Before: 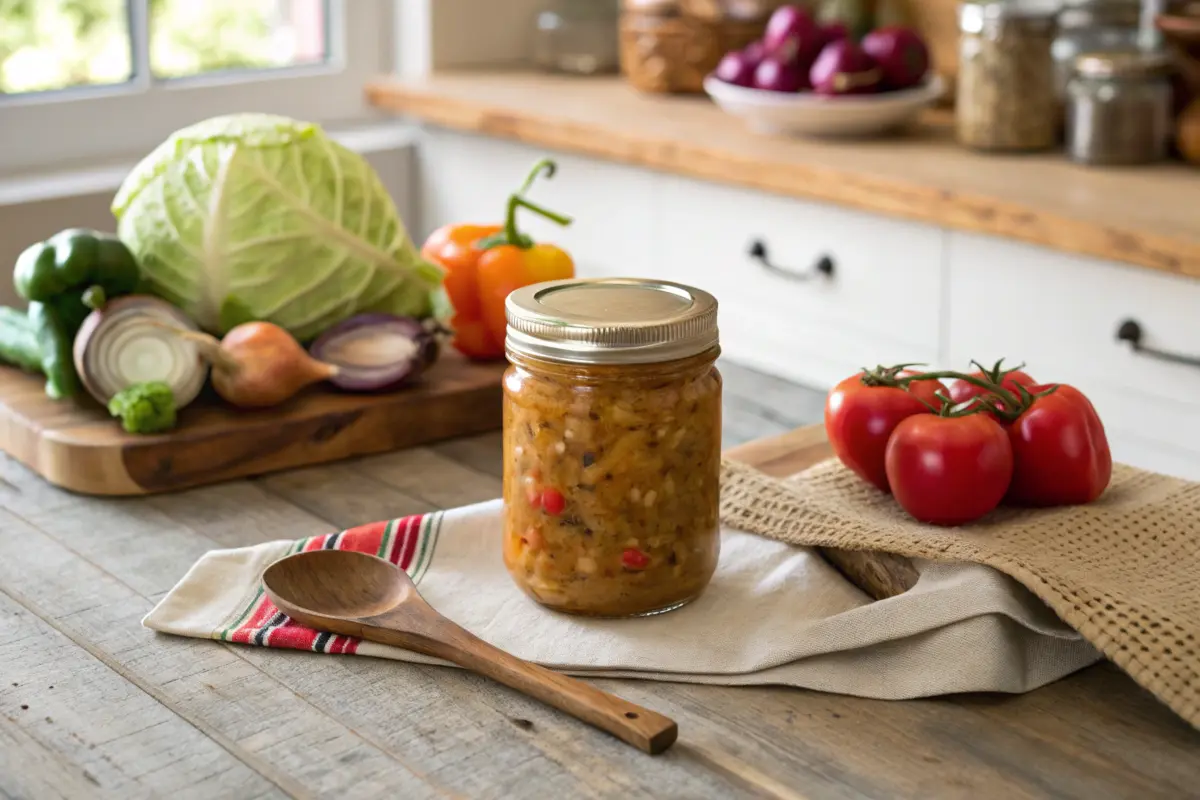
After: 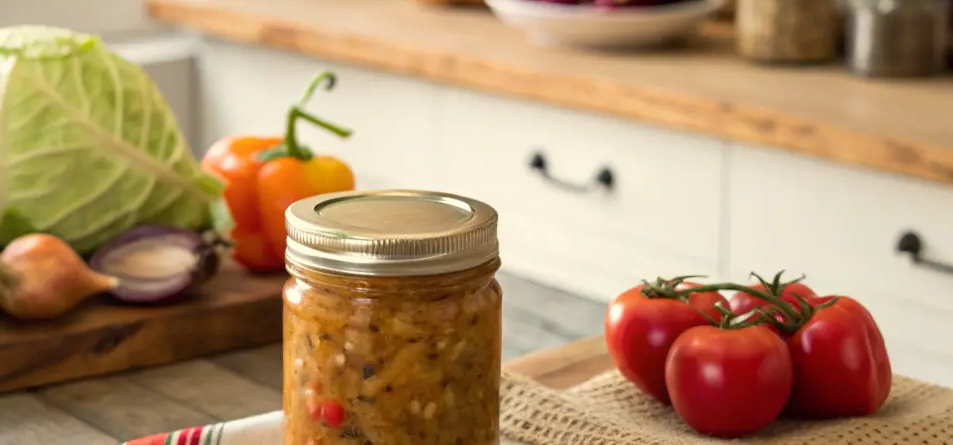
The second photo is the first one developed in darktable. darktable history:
crop: left 18.38%, top 11.092%, right 2.134%, bottom 33.217%
white balance: red 1.029, blue 0.92
